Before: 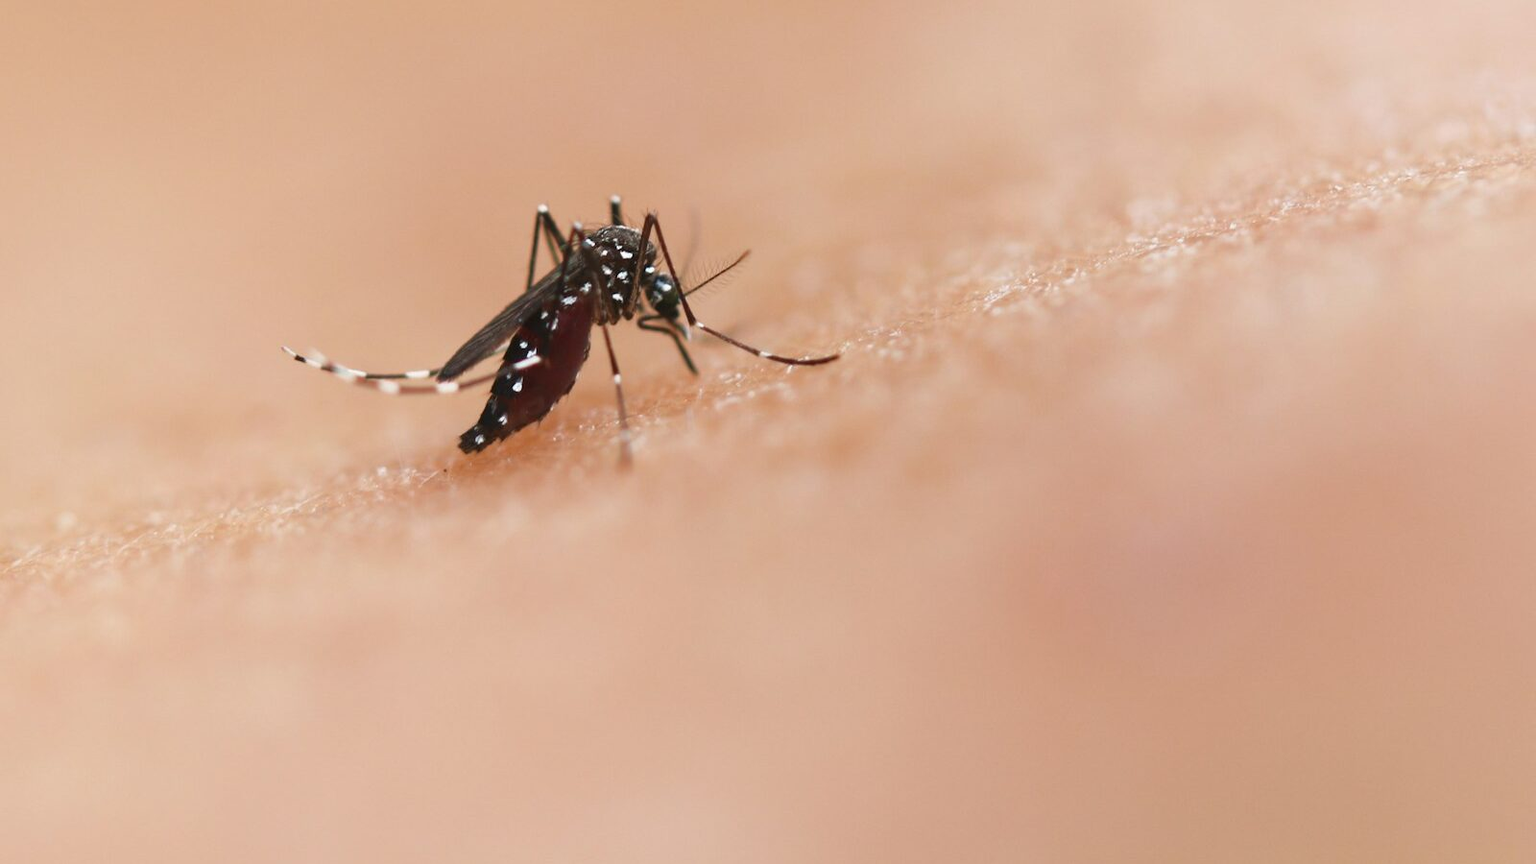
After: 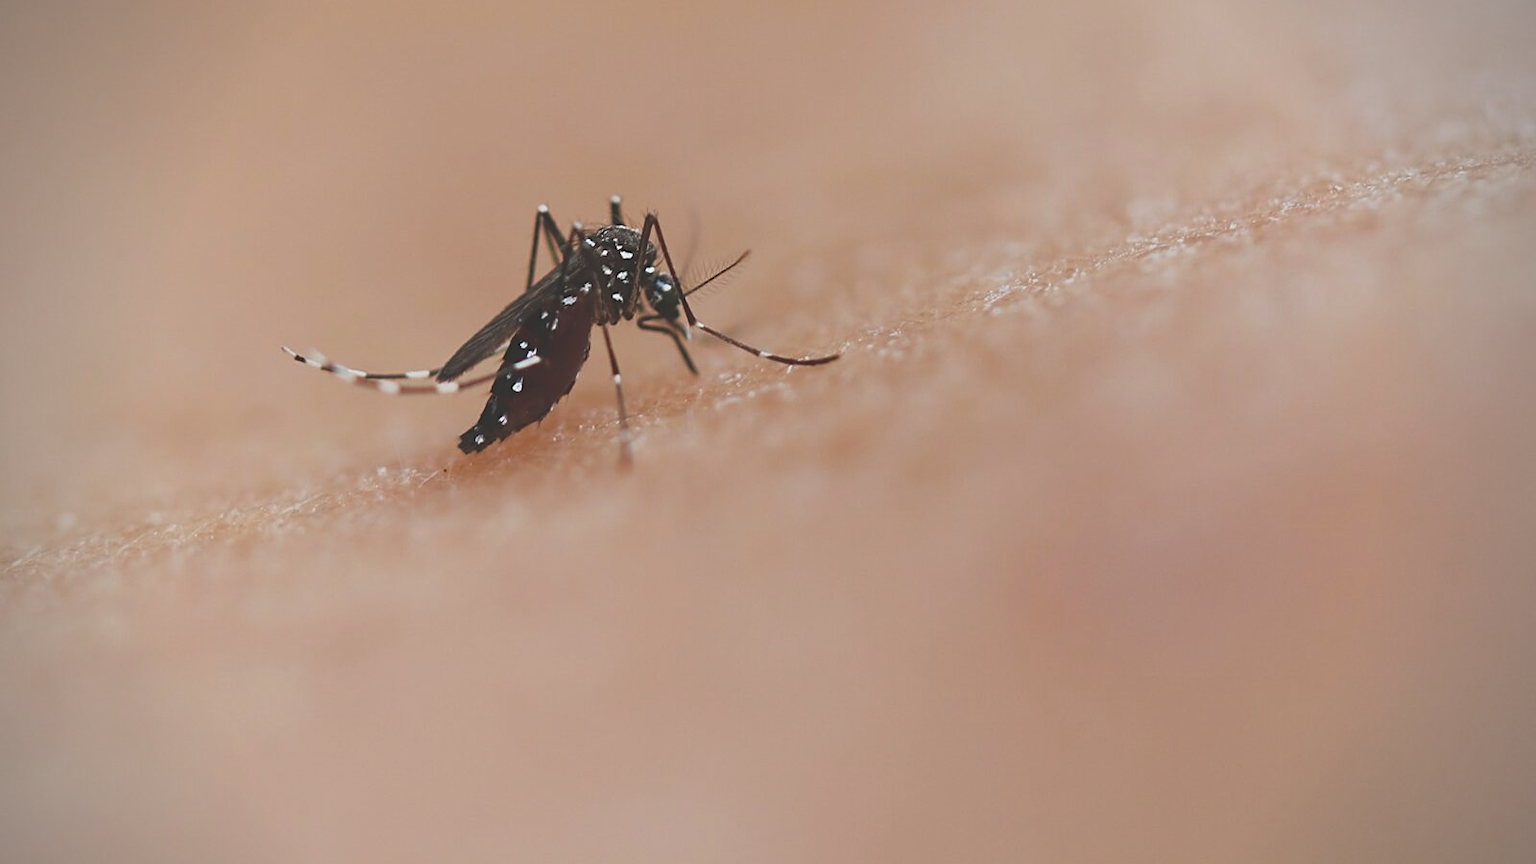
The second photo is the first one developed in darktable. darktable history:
white balance: red 0.988, blue 1.017
exposure: black level correction -0.036, exposure -0.497 EV, compensate highlight preservation false
levels: mode automatic
vignetting: on, module defaults
sharpen: on, module defaults
